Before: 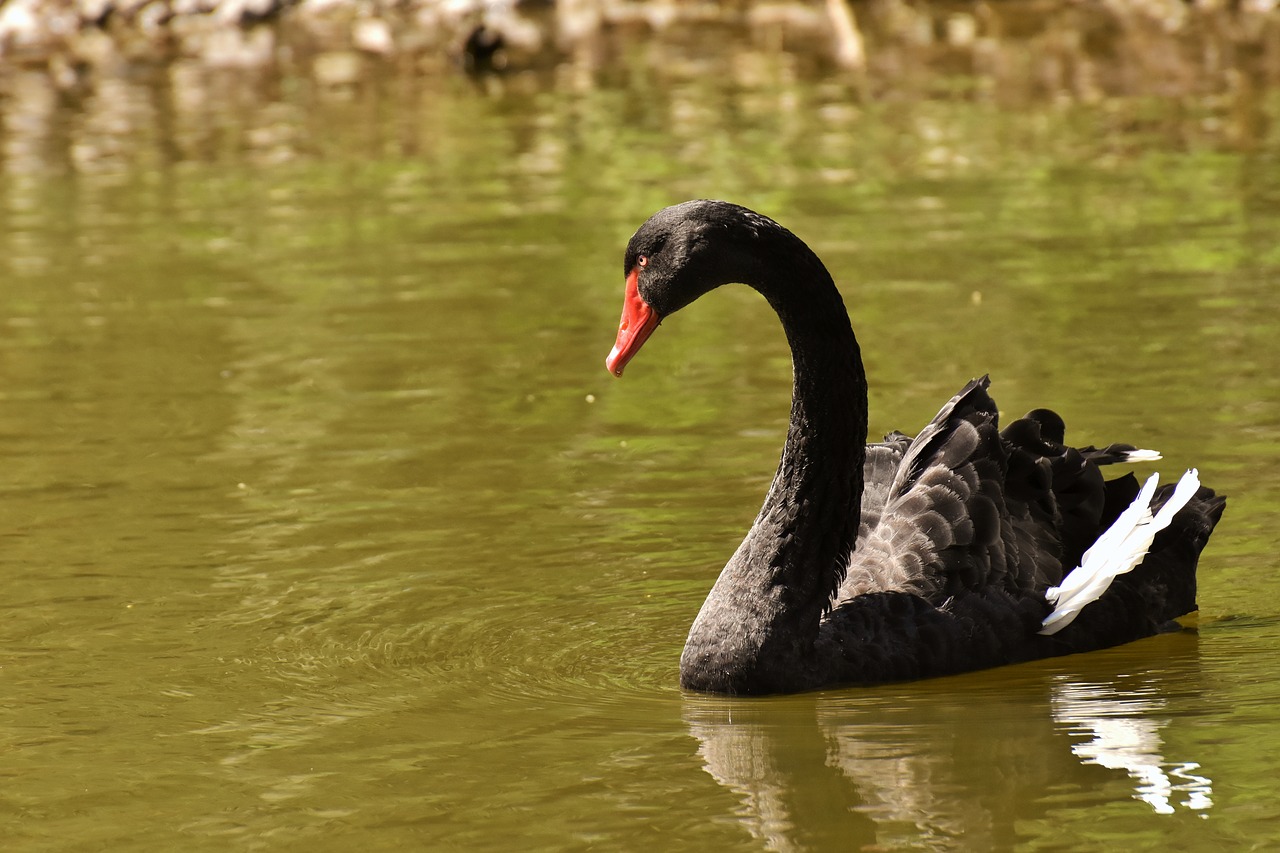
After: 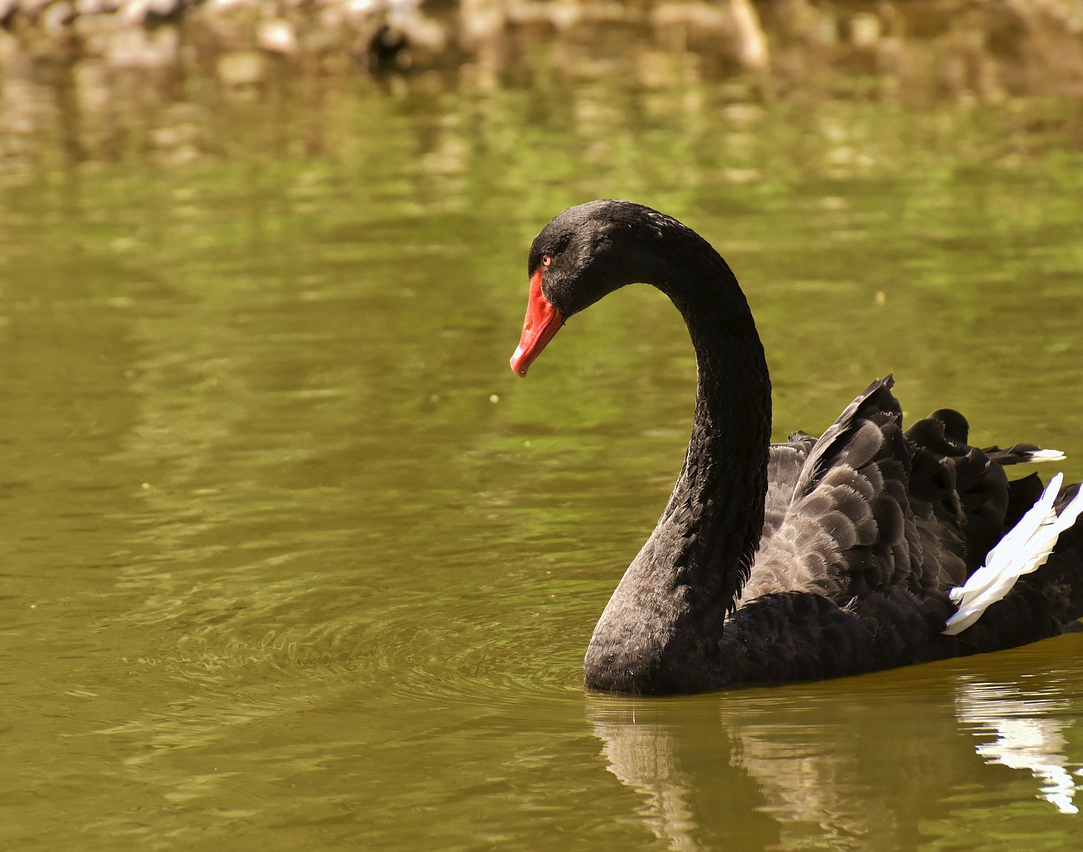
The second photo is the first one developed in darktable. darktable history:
velvia: on, module defaults
crop: left 7.504%, right 7.815%
shadows and highlights: on, module defaults
